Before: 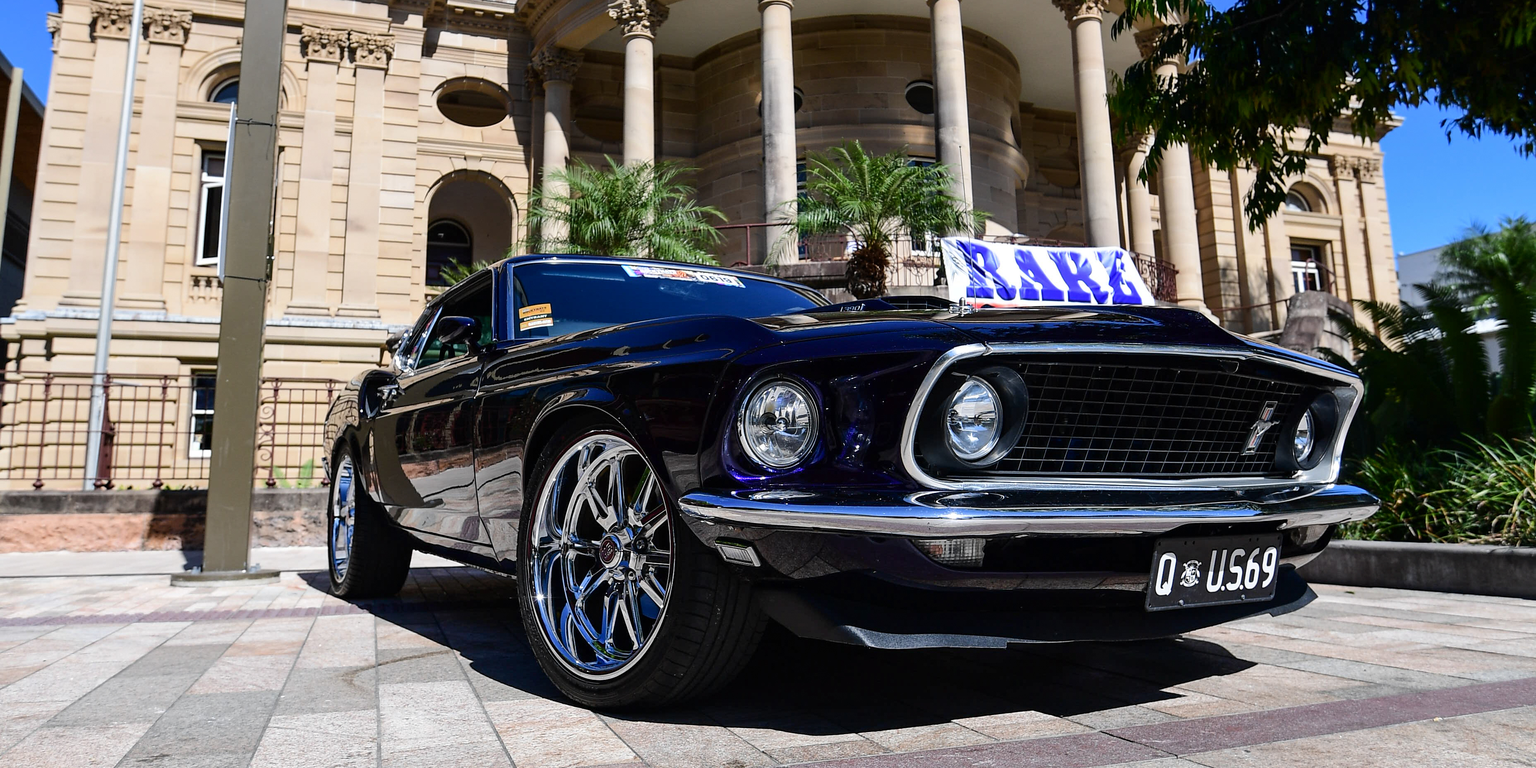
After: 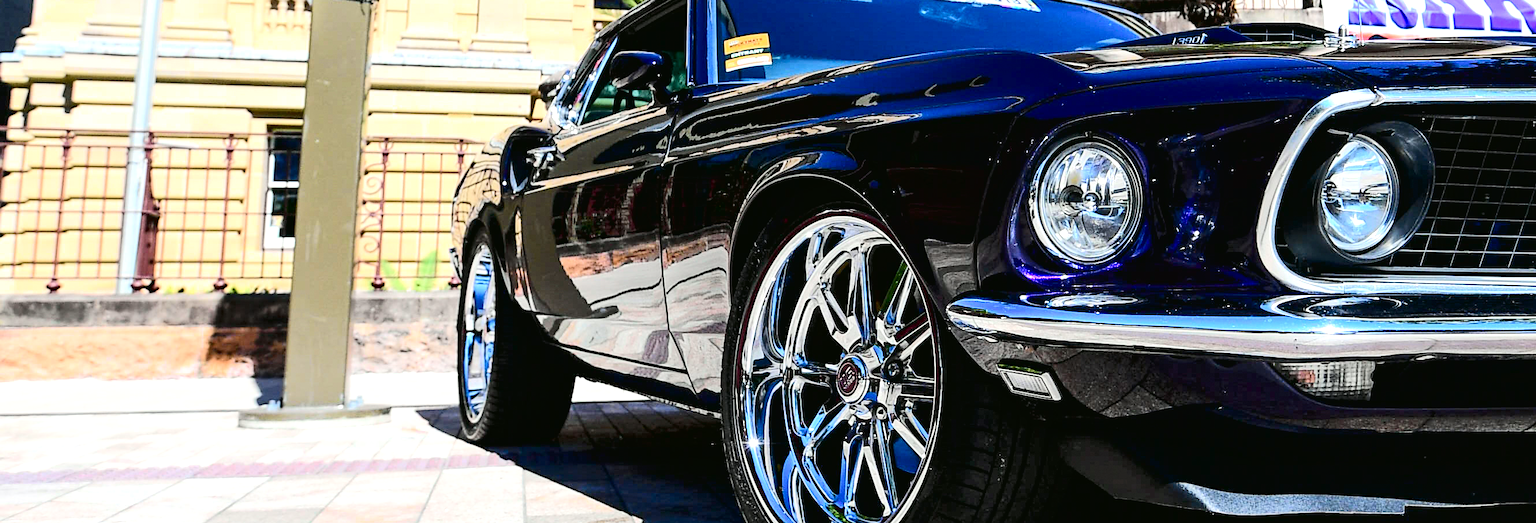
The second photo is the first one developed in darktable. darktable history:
exposure: black level correction 0, exposure 1.199 EV, compensate highlight preservation false
tone curve: curves: ch0 [(0, 0.017) (0.091, 0.04) (0.296, 0.276) (0.439, 0.482) (0.64, 0.729) (0.785, 0.817) (0.995, 0.917)]; ch1 [(0, 0) (0.384, 0.365) (0.463, 0.447) (0.486, 0.474) (0.503, 0.497) (0.526, 0.52) (0.555, 0.564) (0.578, 0.589) (0.638, 0.66) (0.766, 0.773) (1, 1)]; ch2 [(0, 0) (0.374, 0.344) (0.446, 0.443) (0.501, 0.509) (0.528, 0.522) (0.569, 0.593) (0.61, 0.646) (0.666, 0.688) (1, 1)], color space Lab, independent channels, preserve colors none
tone equalizer: -8 EV -1.83 EV, -7 EV -1.13 EV, -6 EV -1.58 EV
crop: top 36.476%, right 28.305%, bottom 14.623%
